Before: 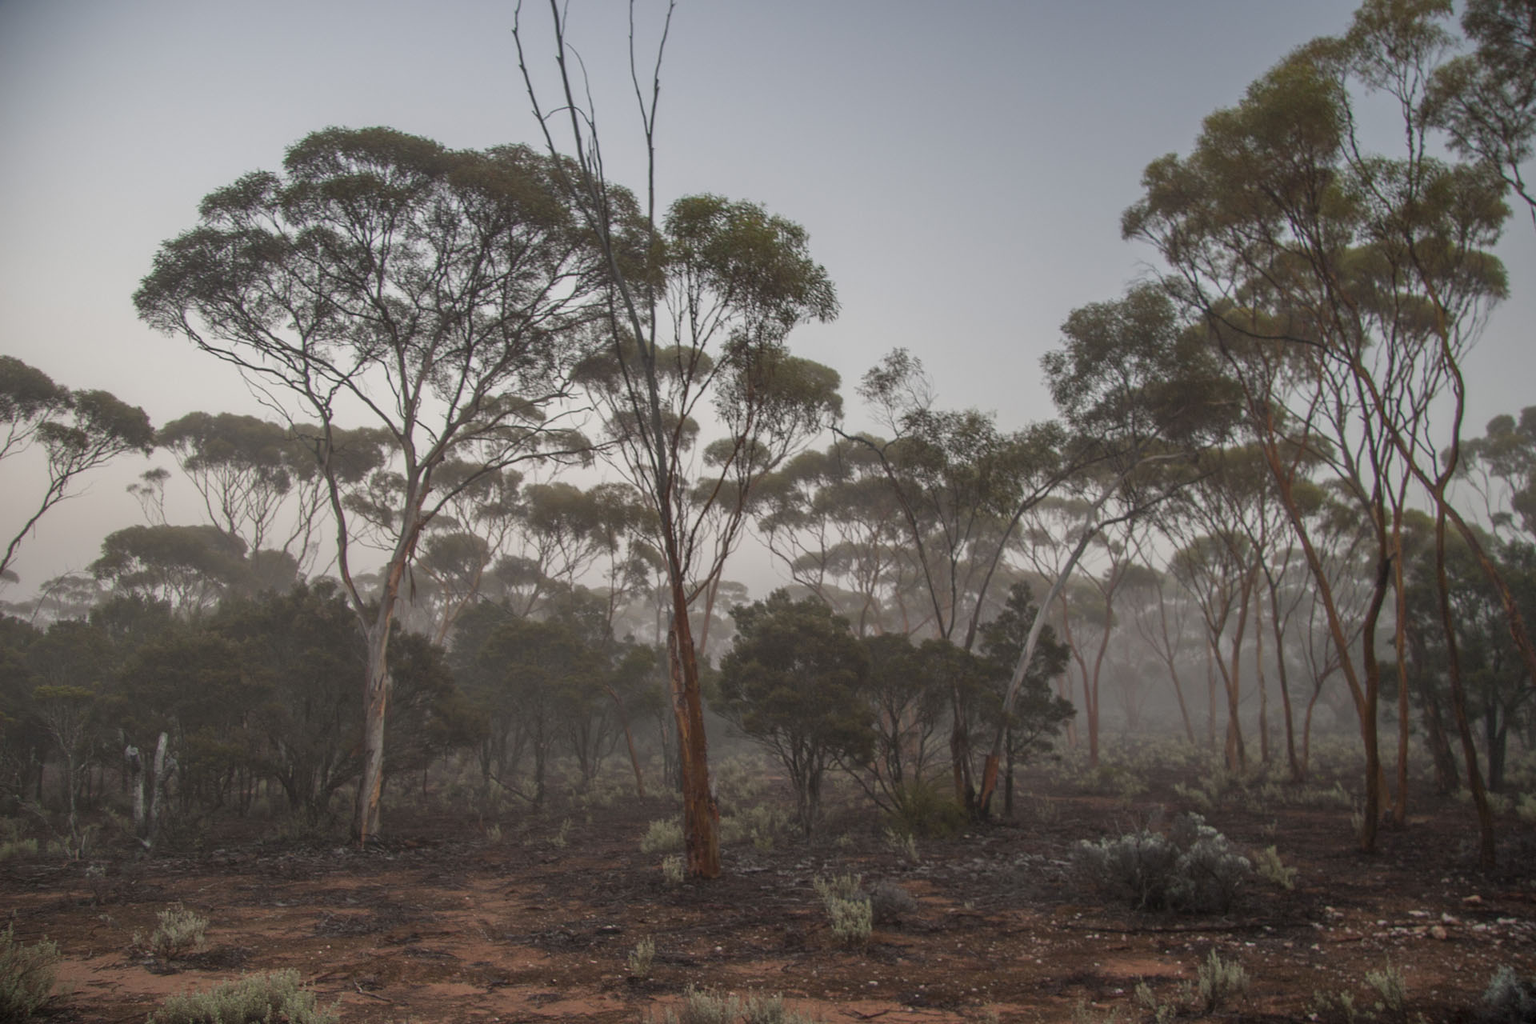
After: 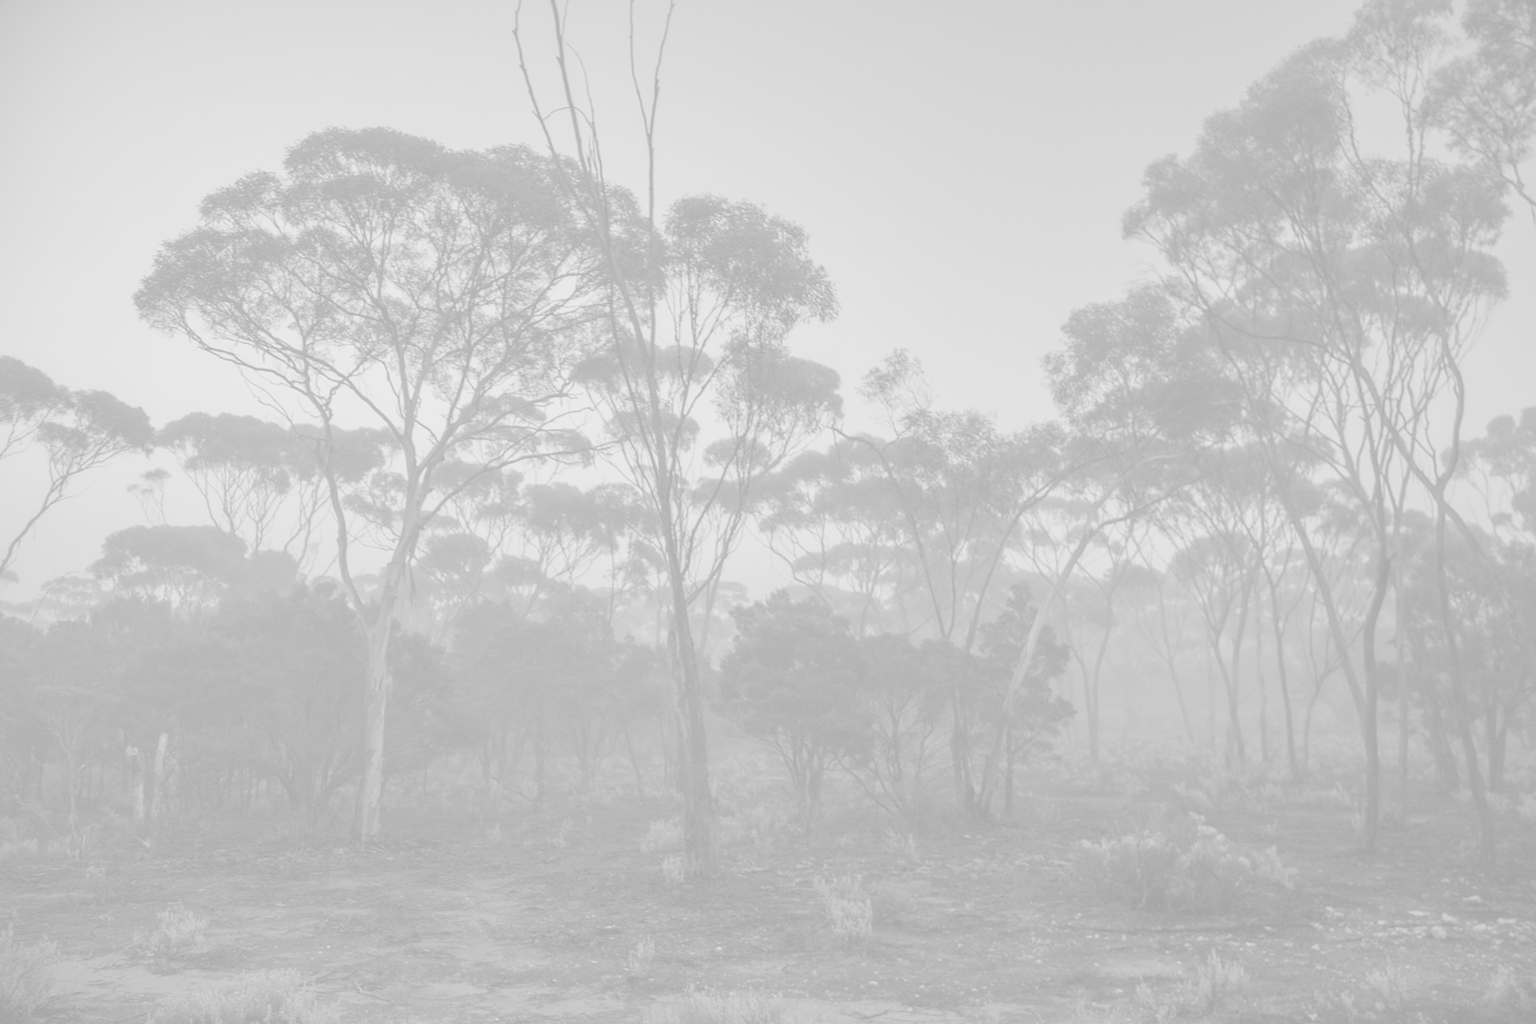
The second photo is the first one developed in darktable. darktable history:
monochrome: on, module defaults
colorize: hue 331.2°, saturation 69%, source mix 30.28%, lightness 69.02%, version 1
shadows and highlights: shadows 5, soften with gaussian
color correction: highlights a* -11.71, highlights b* -15.58
